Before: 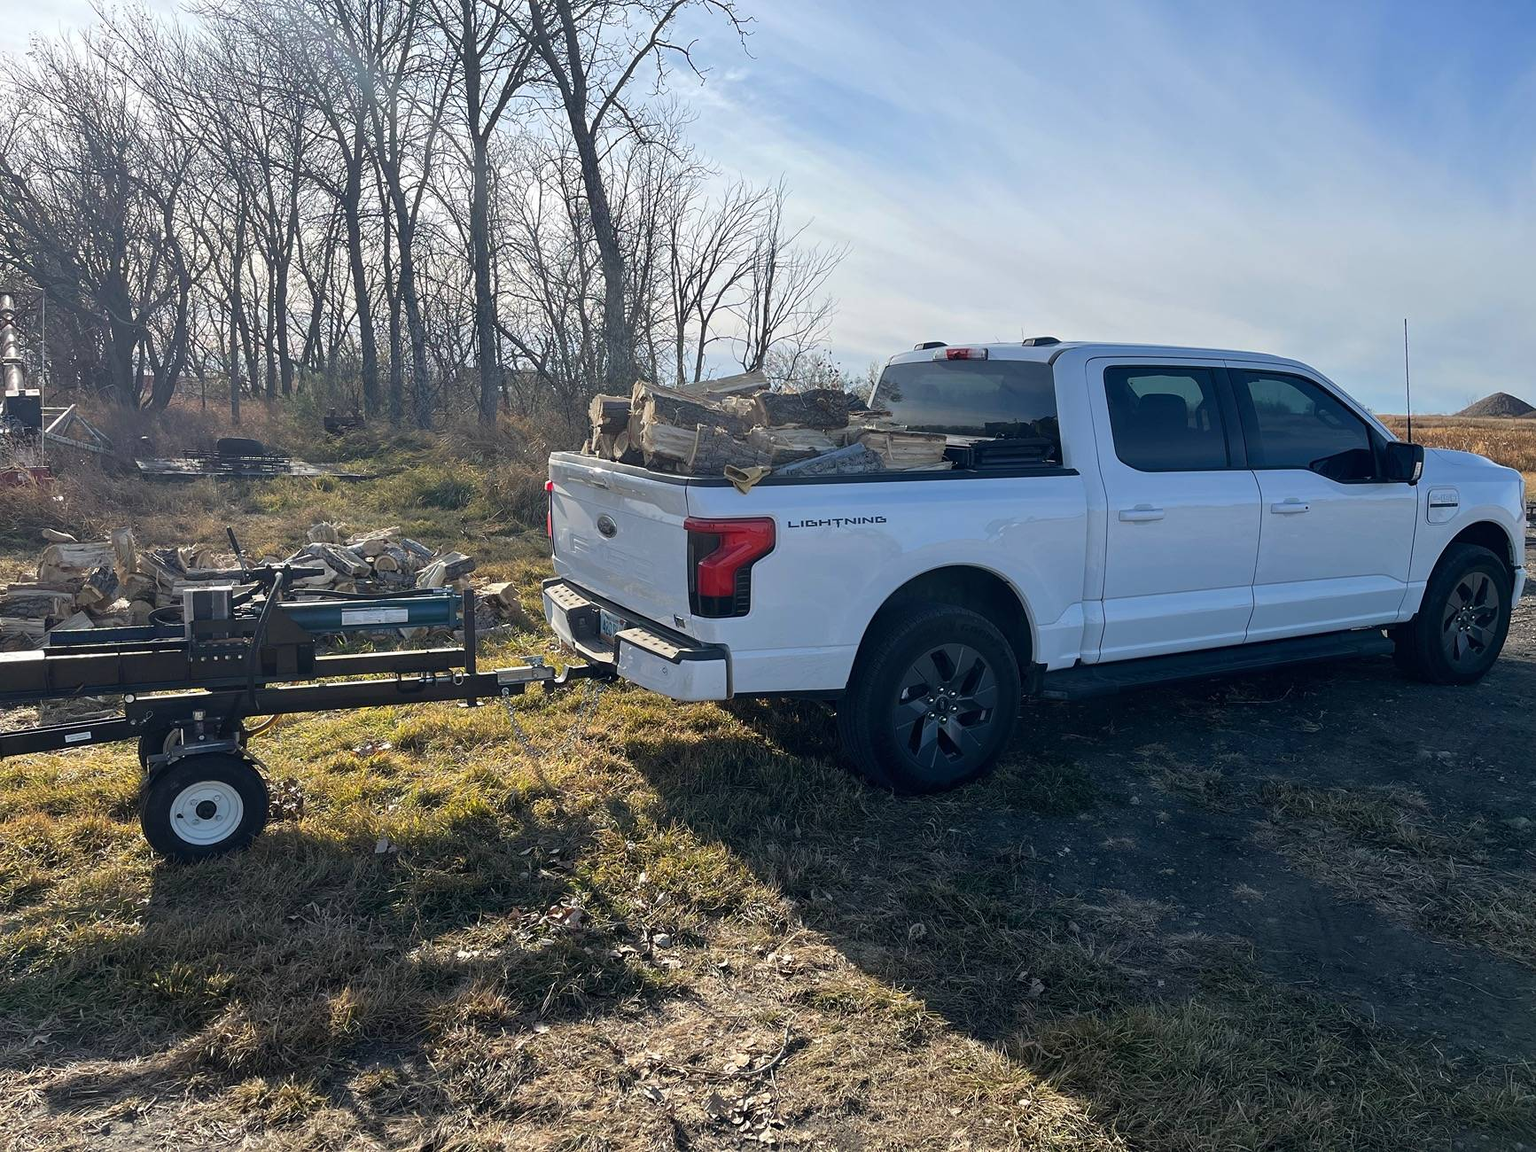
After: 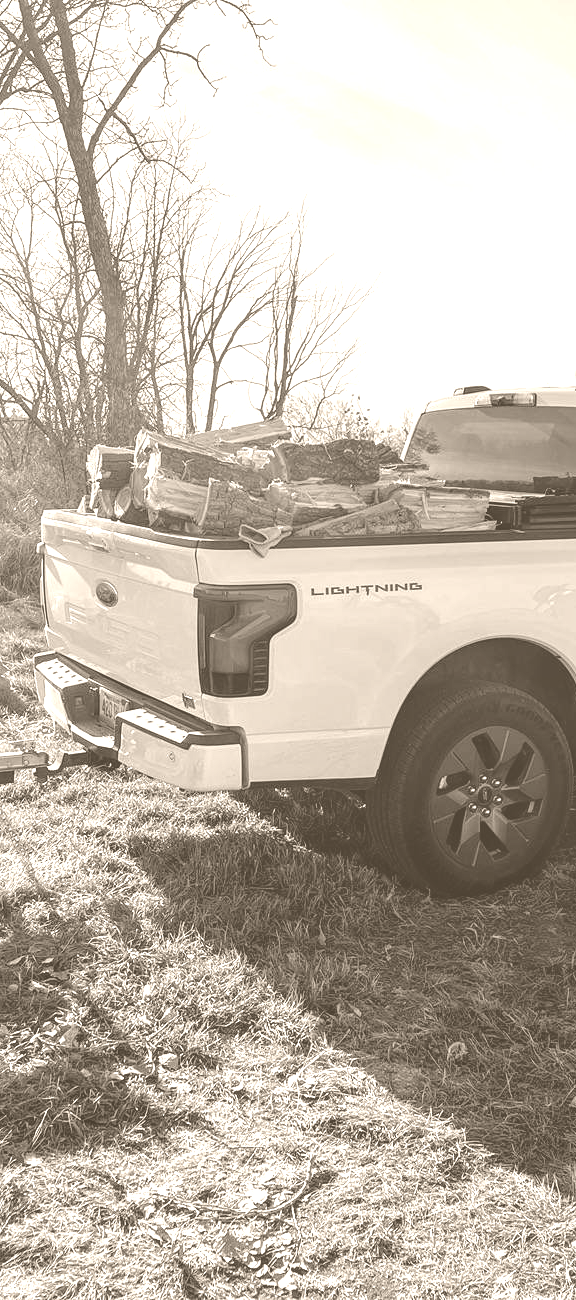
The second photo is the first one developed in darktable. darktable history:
colorize: hue 34.49°, saturation 35.33%, source mix 100%, version 1
tone equalizer: on, module defaults
crop: left 33.36%, right 33.36%
color correction: highlights a* -20.08, highlights b* 9.8, shadows a* -20.4, shadows b* -10.76
local contrast: on, module defaults
